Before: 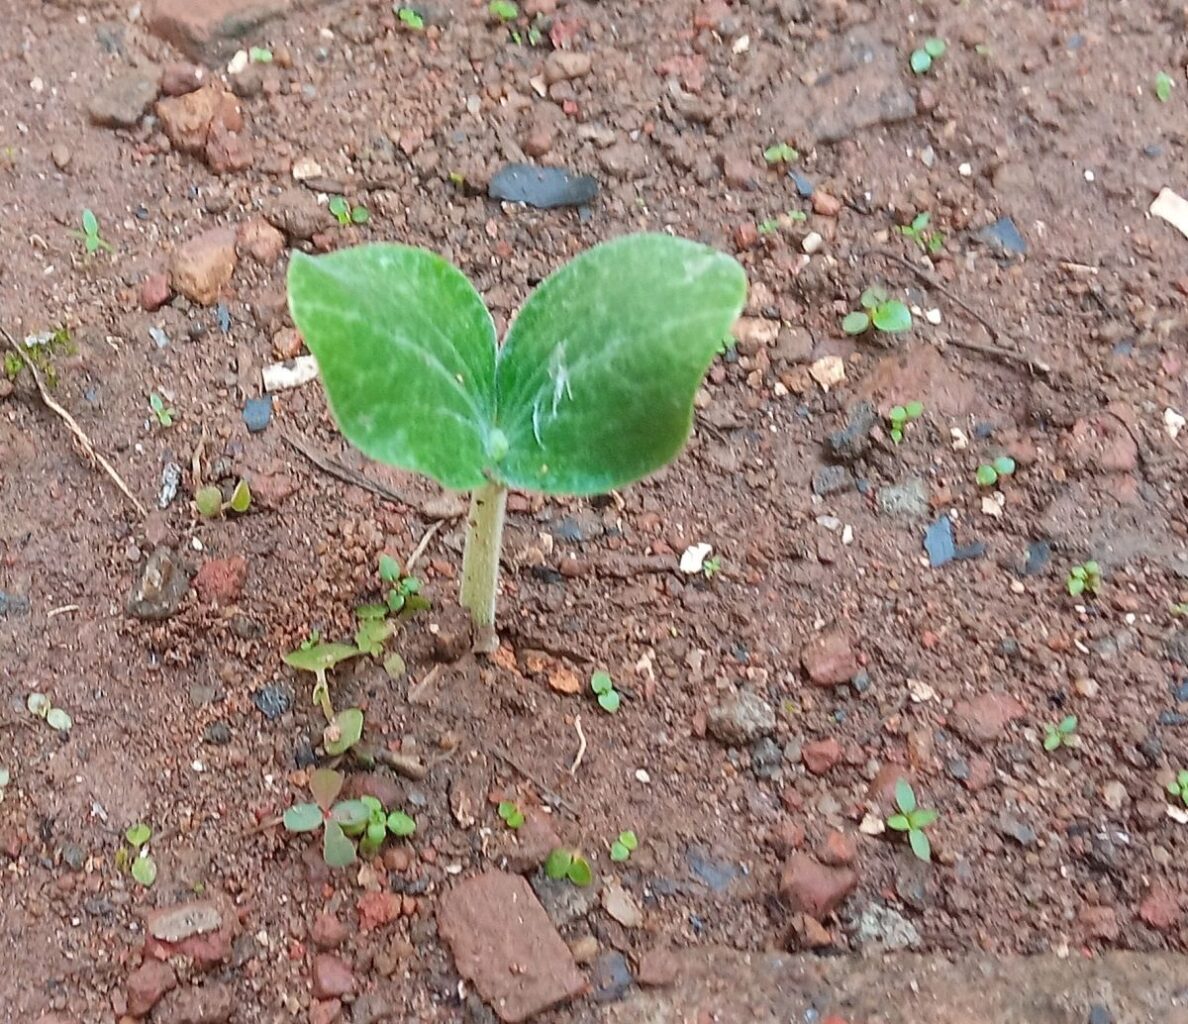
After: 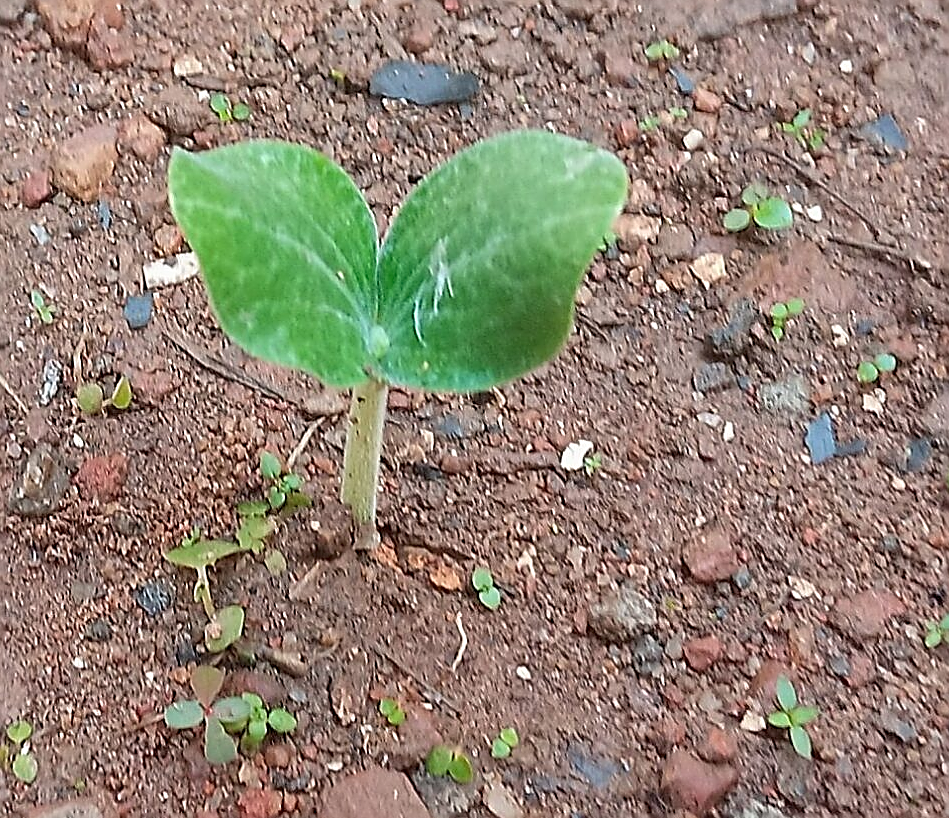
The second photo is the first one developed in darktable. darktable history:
sharpen: radius 1.685, amount 1.294
tone equalizer: -7 EV 0.18 EV, -6 EV 0.12 EV, -5 EV 0.08 EV, -4 EV 0.04 EV, -2 EV -0.02 EV, -1 EV -0.04 EV, +0 EV -0.06 EV, luminance estimator HSV value / RGB max
crop and rotate: left 10.071%, top 10.071%, right 10.02%, bottom 10.02%
